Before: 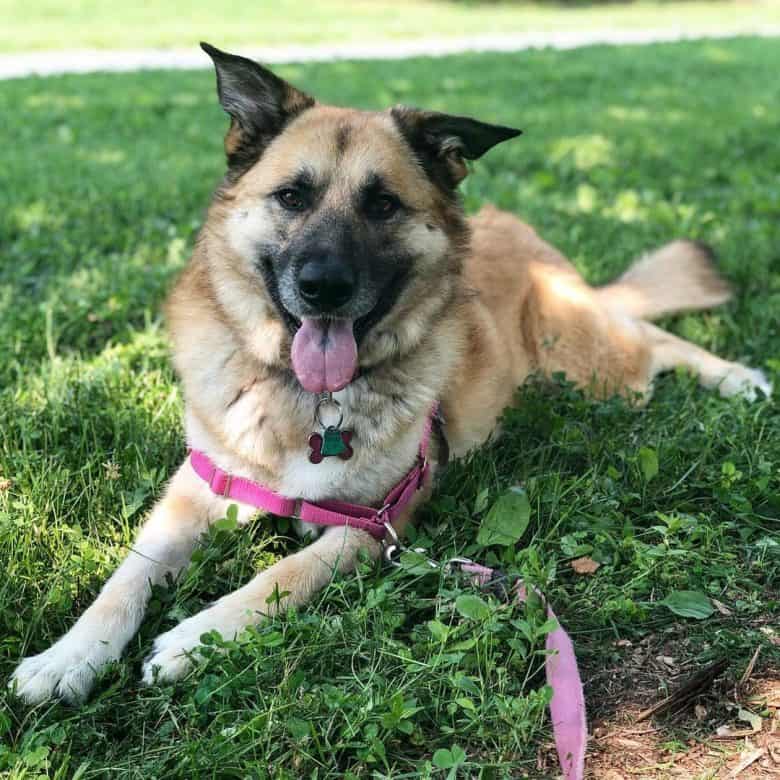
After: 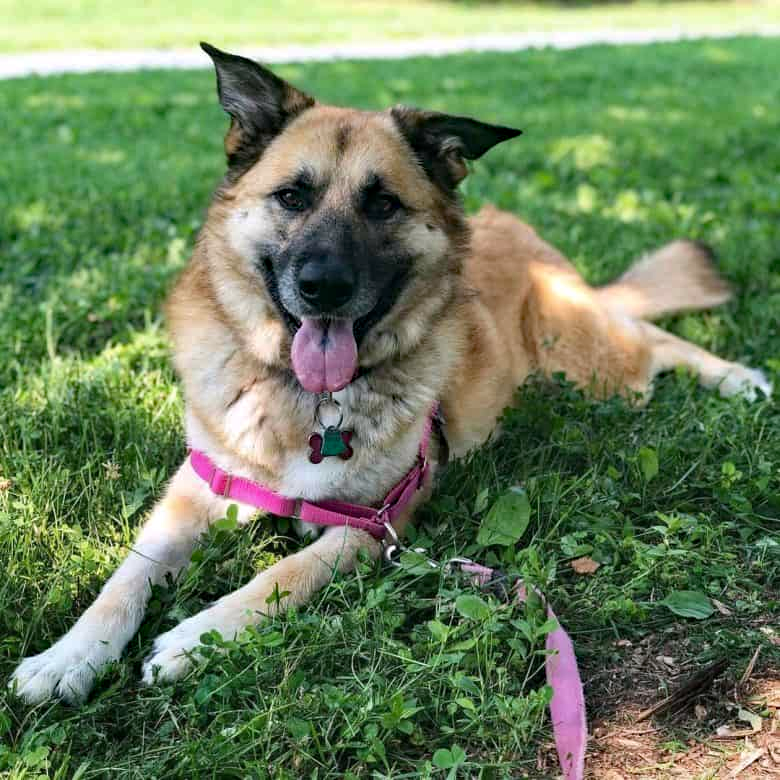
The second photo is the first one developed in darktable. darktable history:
haze removal: strength 0.29, distance 0.25, compatibility mode true, adaptive false
white balance: red 1.009, blue 1.027
